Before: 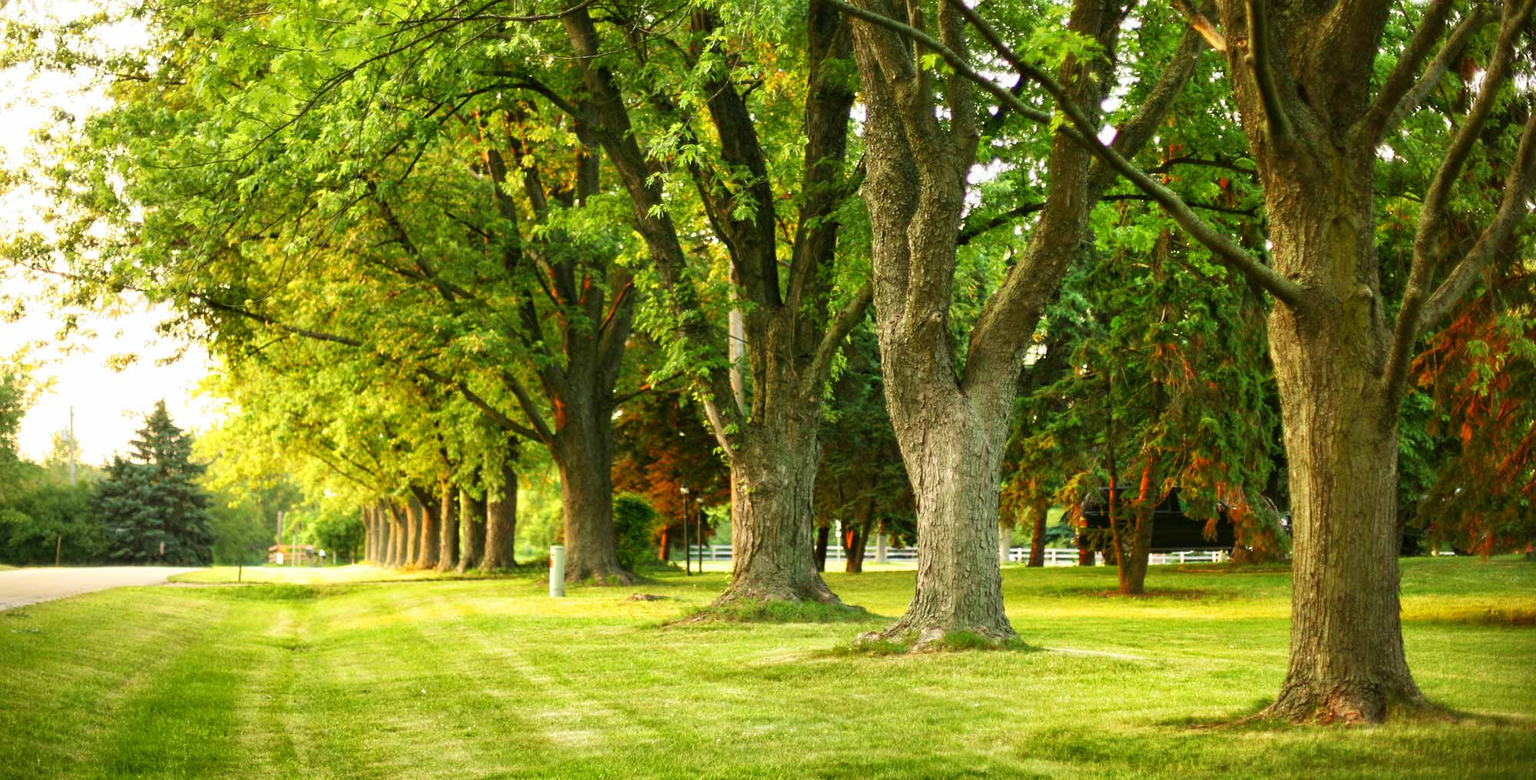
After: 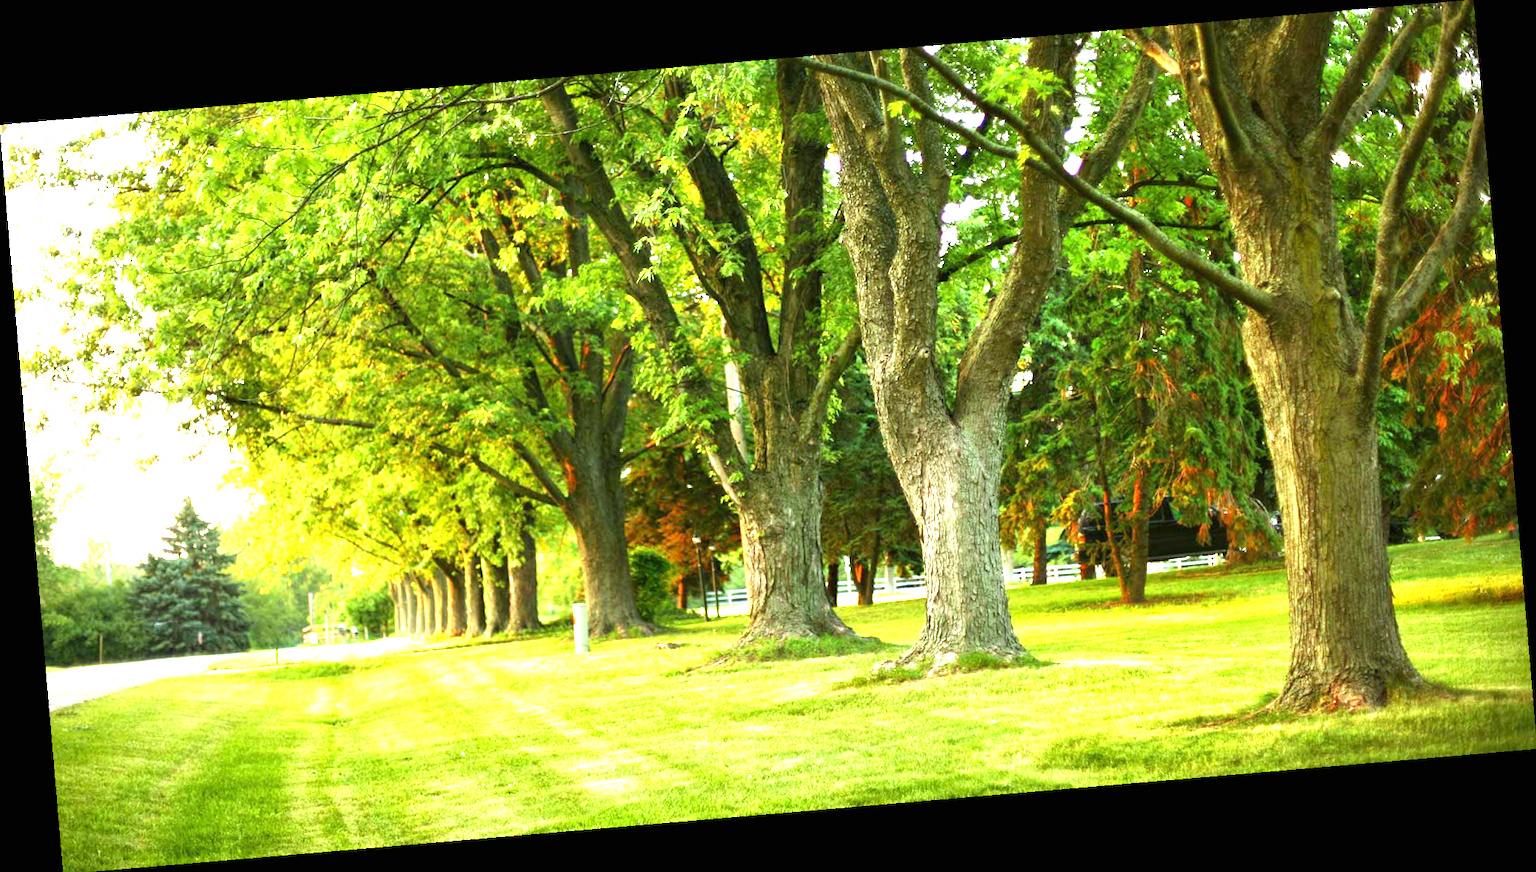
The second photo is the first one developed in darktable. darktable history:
exposure: black level correction 0, exposure 1.1 EV, compensate exposure bias true, compensate highlight preservation false
rotate and perspective: rotation -4.86°, automatic cropping off
white balance: red 0.931, blue 1.11
